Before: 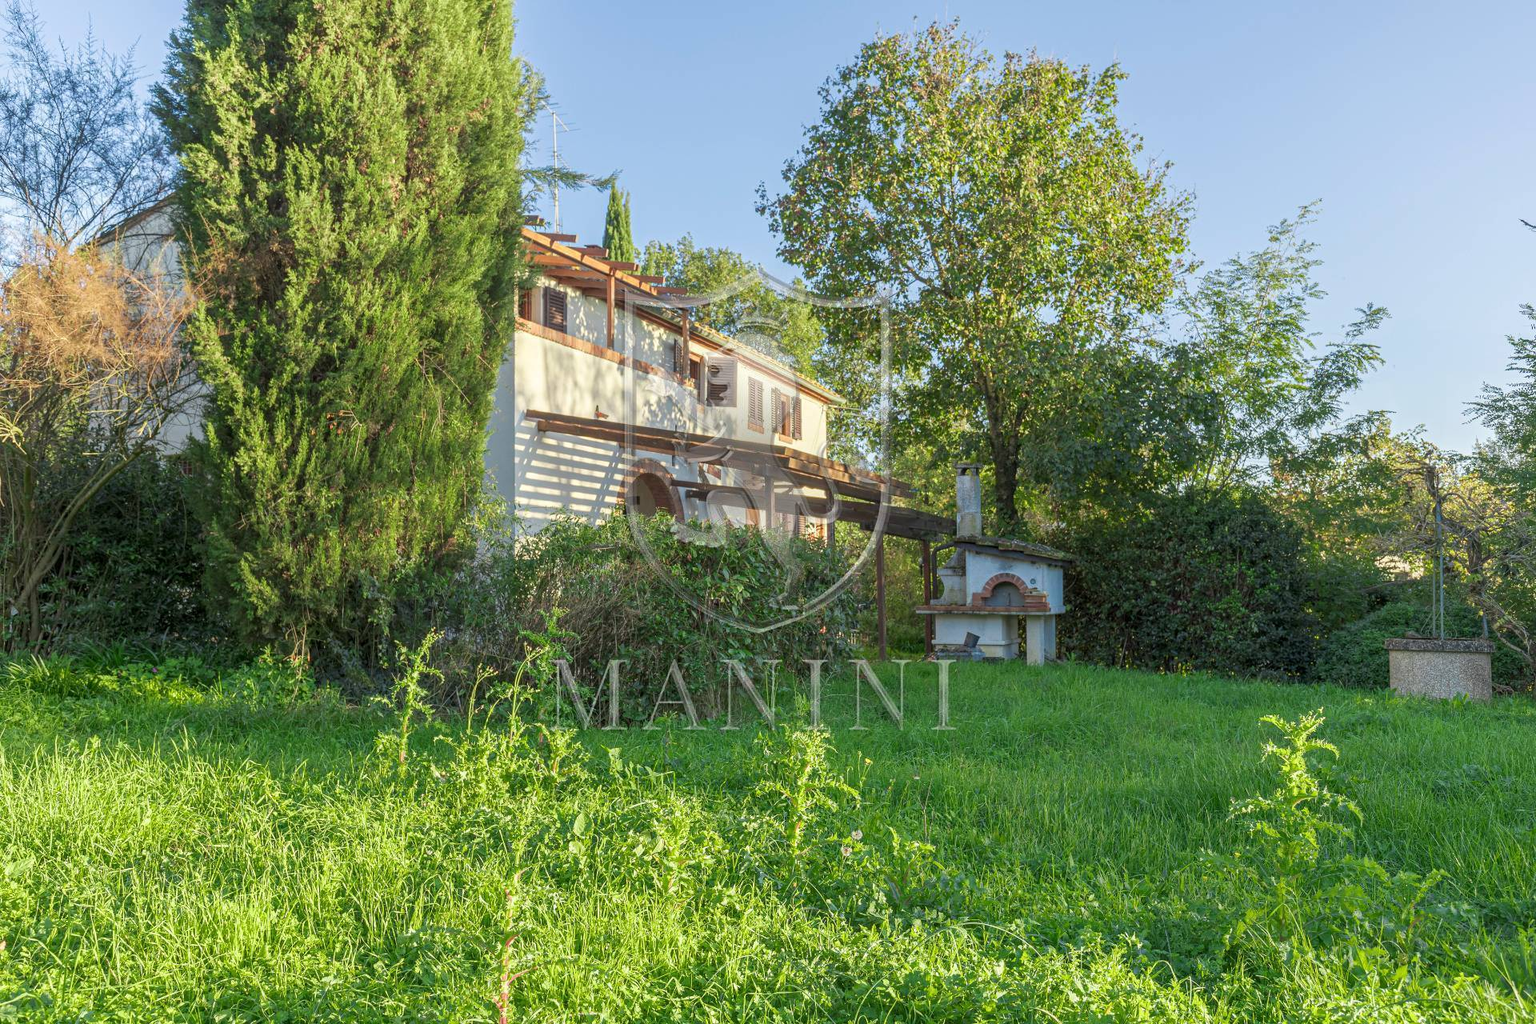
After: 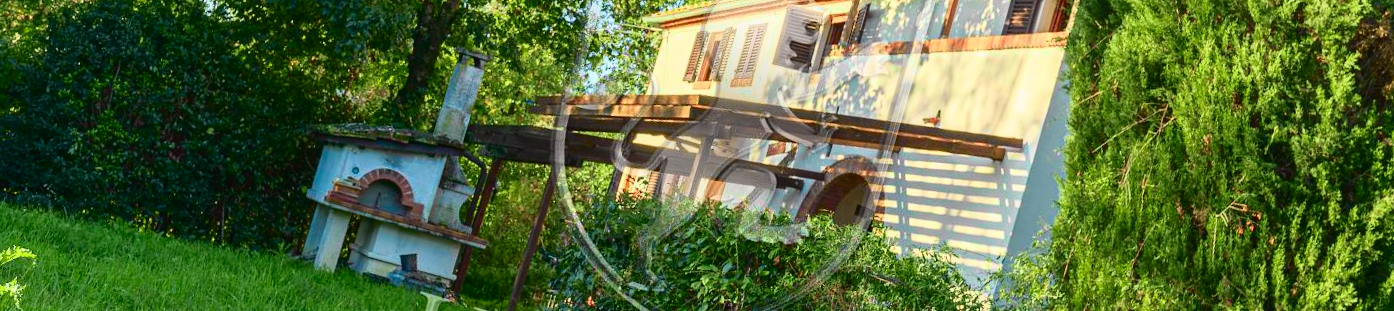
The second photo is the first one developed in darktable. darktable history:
tone curve: curves: ch0 [(0, 0.023) (0.137, 0.069) (0.249, 0.163) (0.487, 0.491) (0.778, 0.858) (0.896, 0.94) (1, 0.988)]; ch1 [(0, 0) (0.396, 0.369) (0.483, 0.459) (0.498, 0.5) (0.515, 0.517) (0.562, 0.6) (0.611, 0.667) (0.692, 0.744) (0.798, 0.863) (1, 1)]; ch2 [(0, 0) (0.426, 0.398) (0.483, 0.481) (0.503, 0.503) (0.526, 0.527) (0.549, 0.59) (0.62, 0.666) (0.705, 0.755) (0.985, 0.966)], color space Lab, independent channels
tone equalizer: on, module defaults
crop and rotate: angle 16.12°, top 30.835%, bottom 35.653%
